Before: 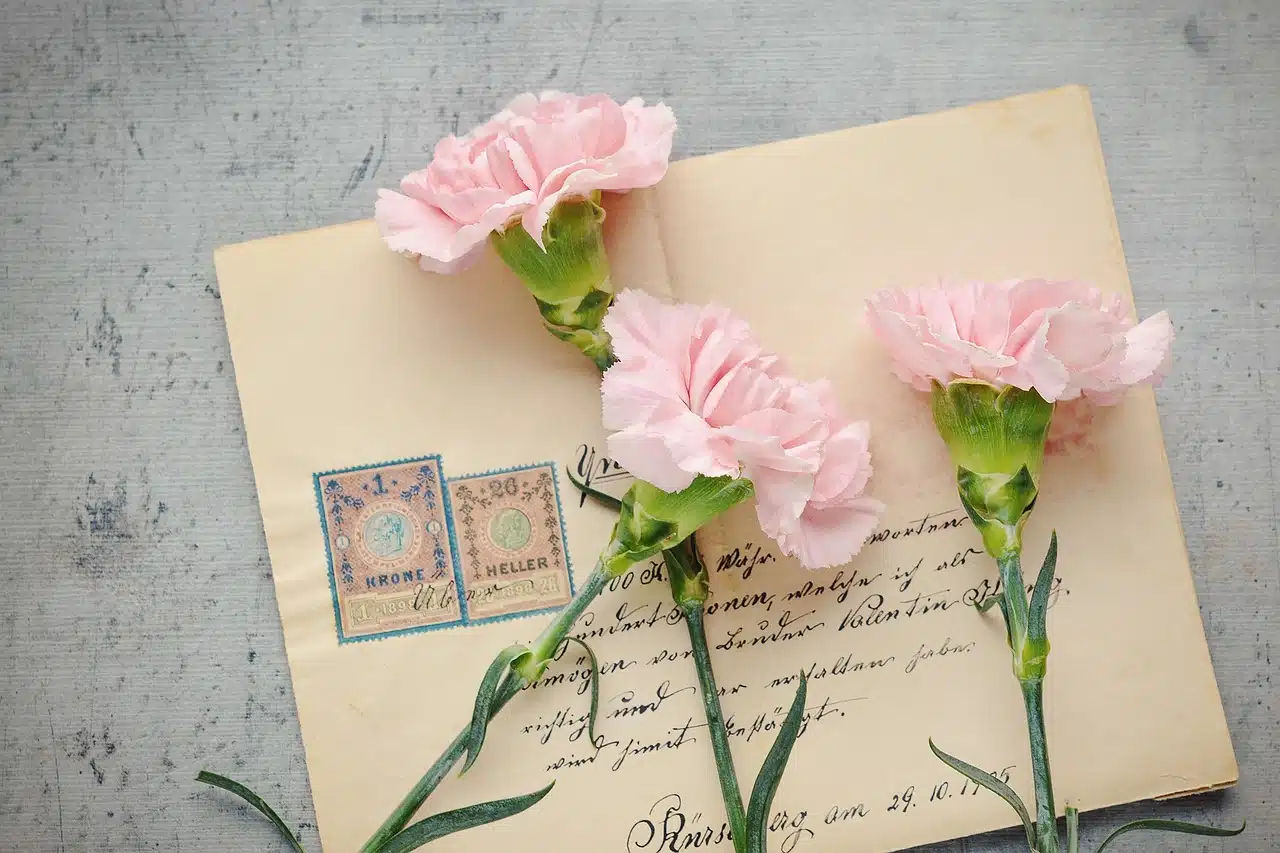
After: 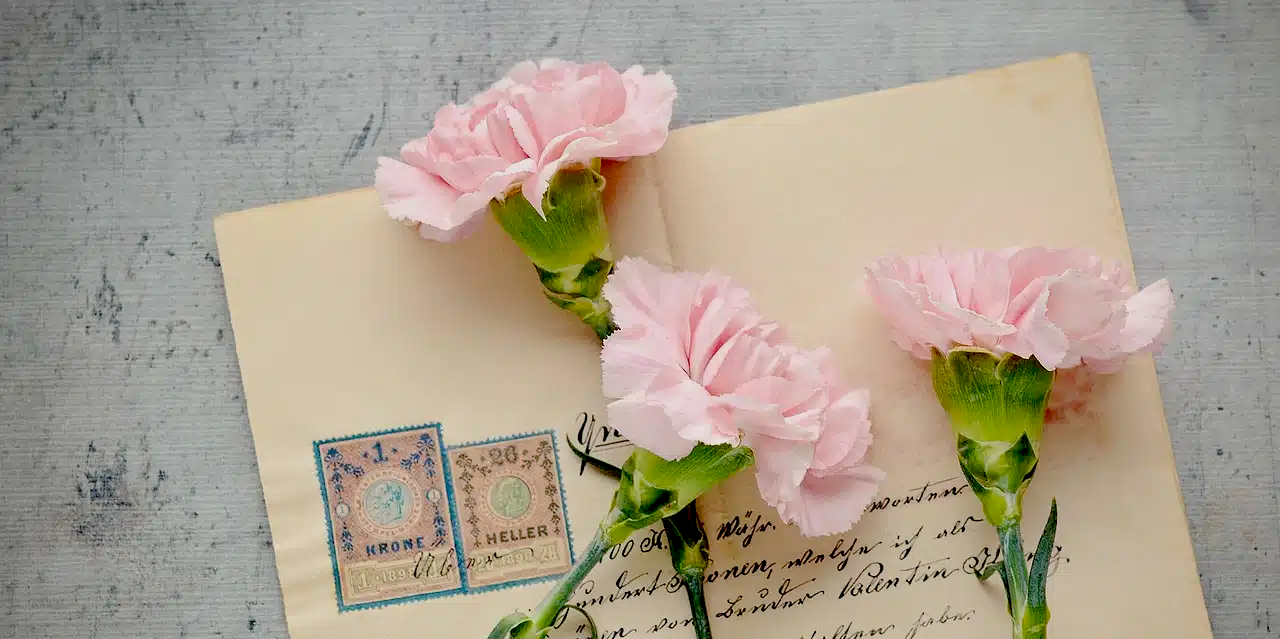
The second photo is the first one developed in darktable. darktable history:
tone equalizer: on, module defaults
crop: top 3.857%, bottom 21.132%
exposure: black level correction 0.046, exposure -0.228 EV, compensate highlight preservation false
